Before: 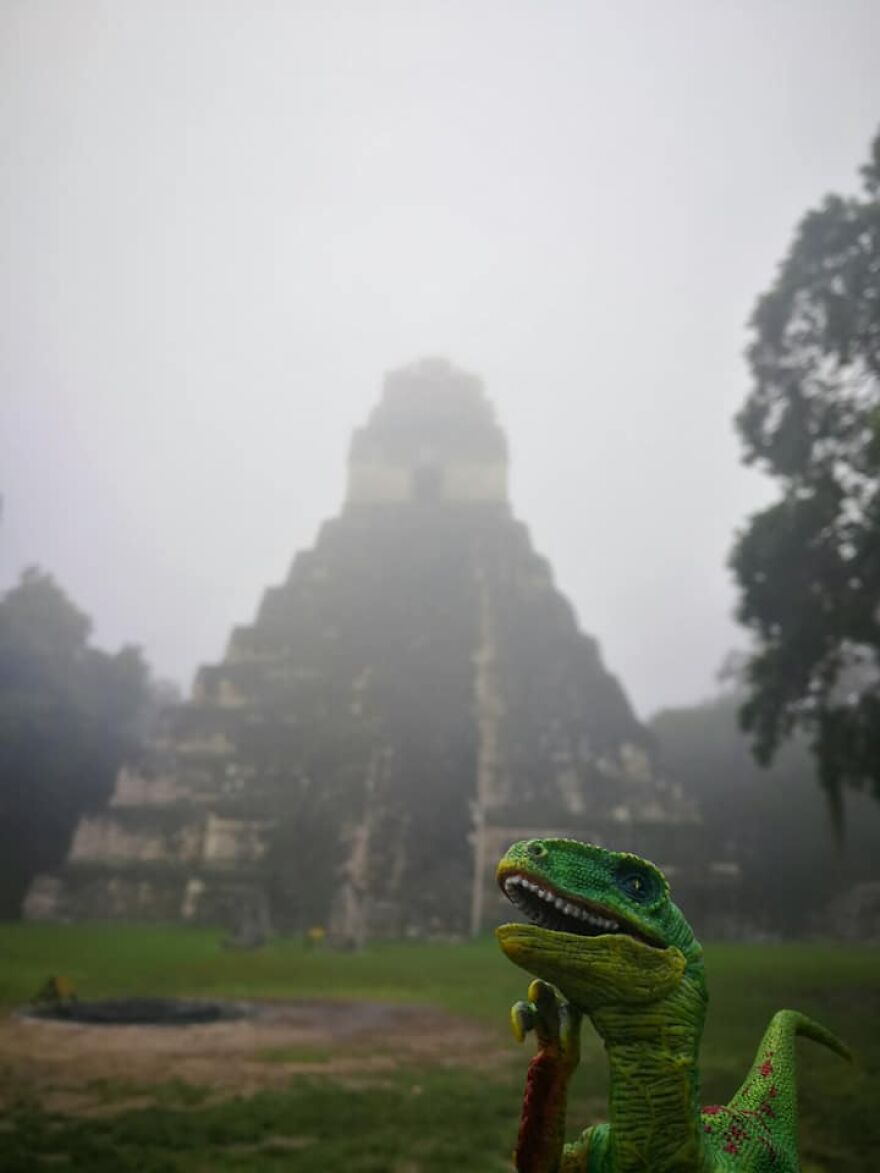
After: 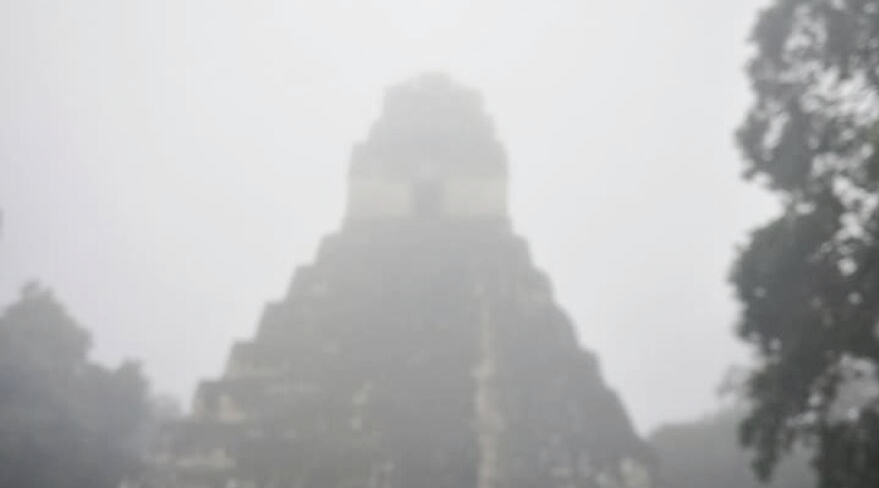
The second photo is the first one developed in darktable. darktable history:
crop and rotate: top 24.31%, bottom 34.049%
contrast brightness saturation: brightness 0.184, saturation -0.49
